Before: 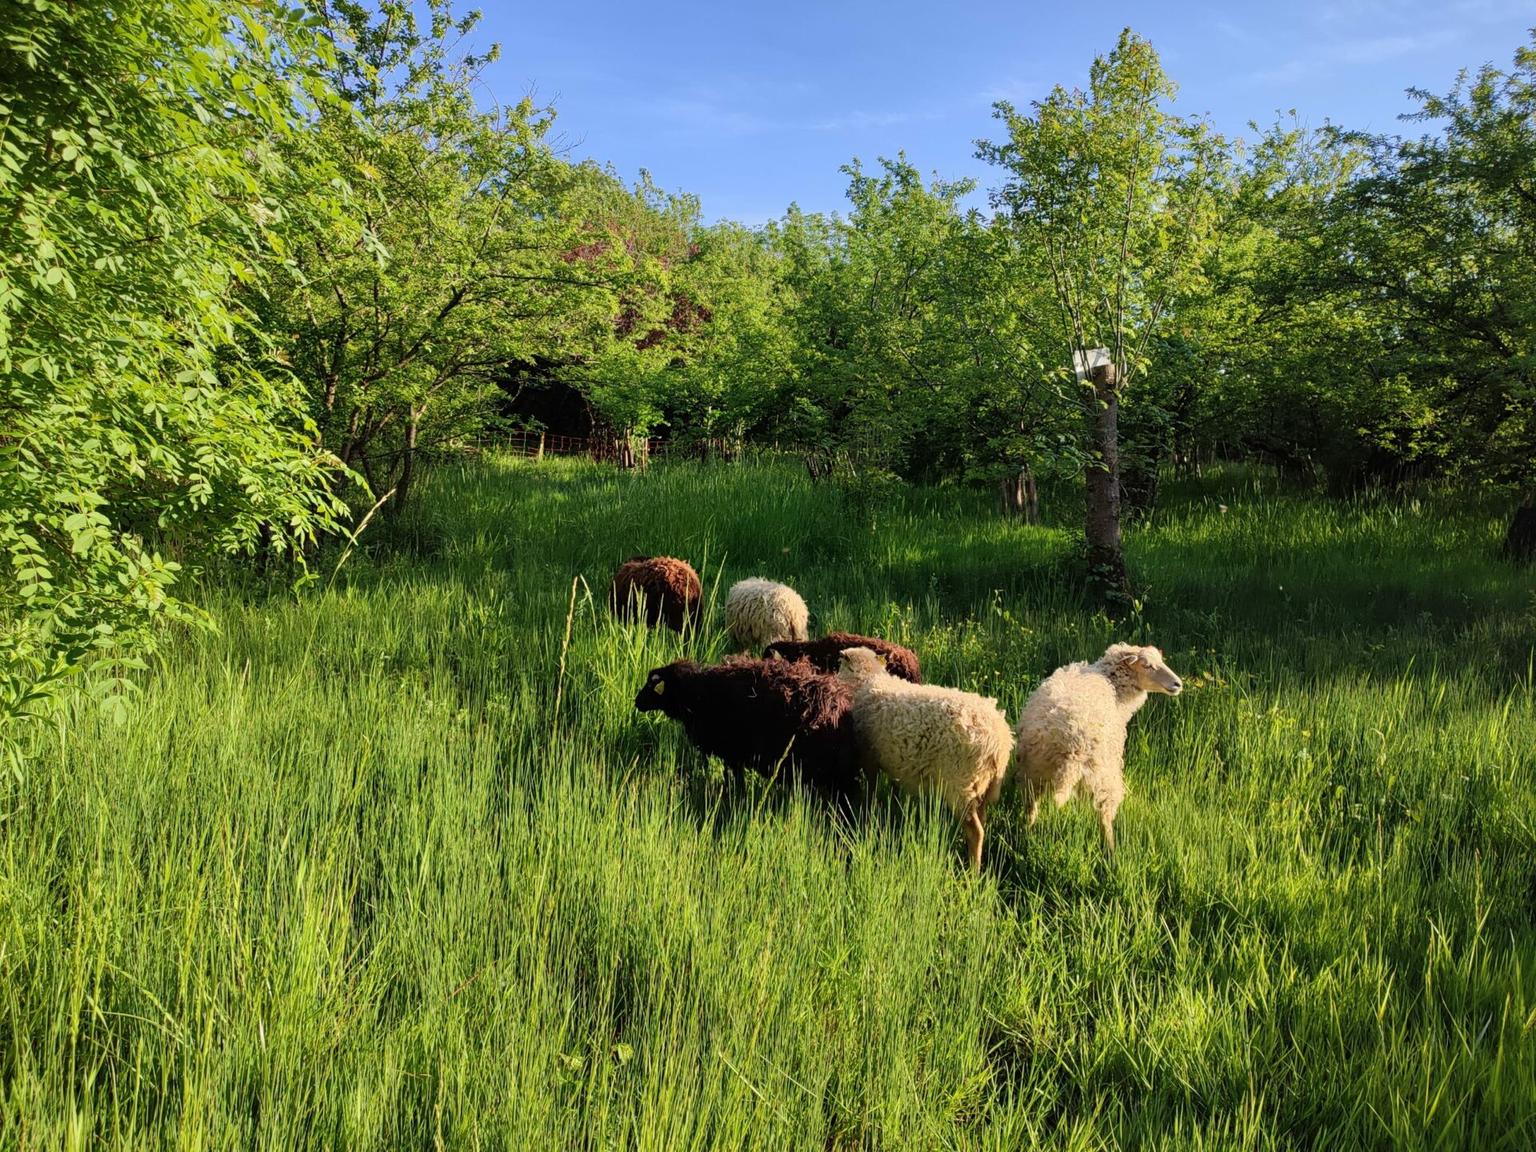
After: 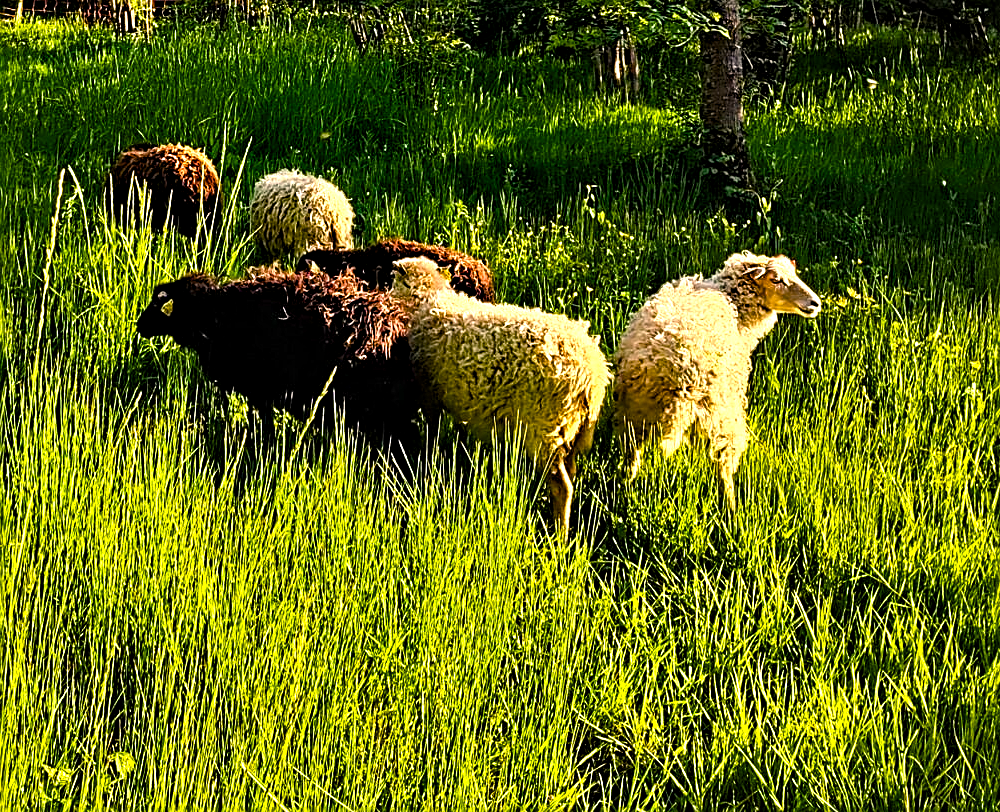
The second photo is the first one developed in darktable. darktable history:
shadows and highlights: shadows 20.72, highlights -20.54, soften with gaussian
crop: left 34.239%, top 38.379%, right 13.637%, bottom 5.21%
sharpen: on, module defaults
color balance rgb: highlights gain › chroma 3.027%, highlights gain › hue 60.05°, linear chroma grading › global chroma 42.45%, perceptual saturation grading › global saturation 20%, perceptual saturation grading › highlights -24.891%, perceptual saturation grading › shadows 49.381%, perceptual brilliance grading › global brilliance -5.698%, perceptual brilliance grading › highlights 23.756%, perceptual brilliance grading › mid-tones 6.966%, perceptual brilliance grading › shadows -4.747%
contrast equalizer: y [[0.5, 0.542, 0.583, 0.625, 0.667, 0.708], [0.5 ×6], [0.5 ×6], [0 ×6], [0 ×6]]
